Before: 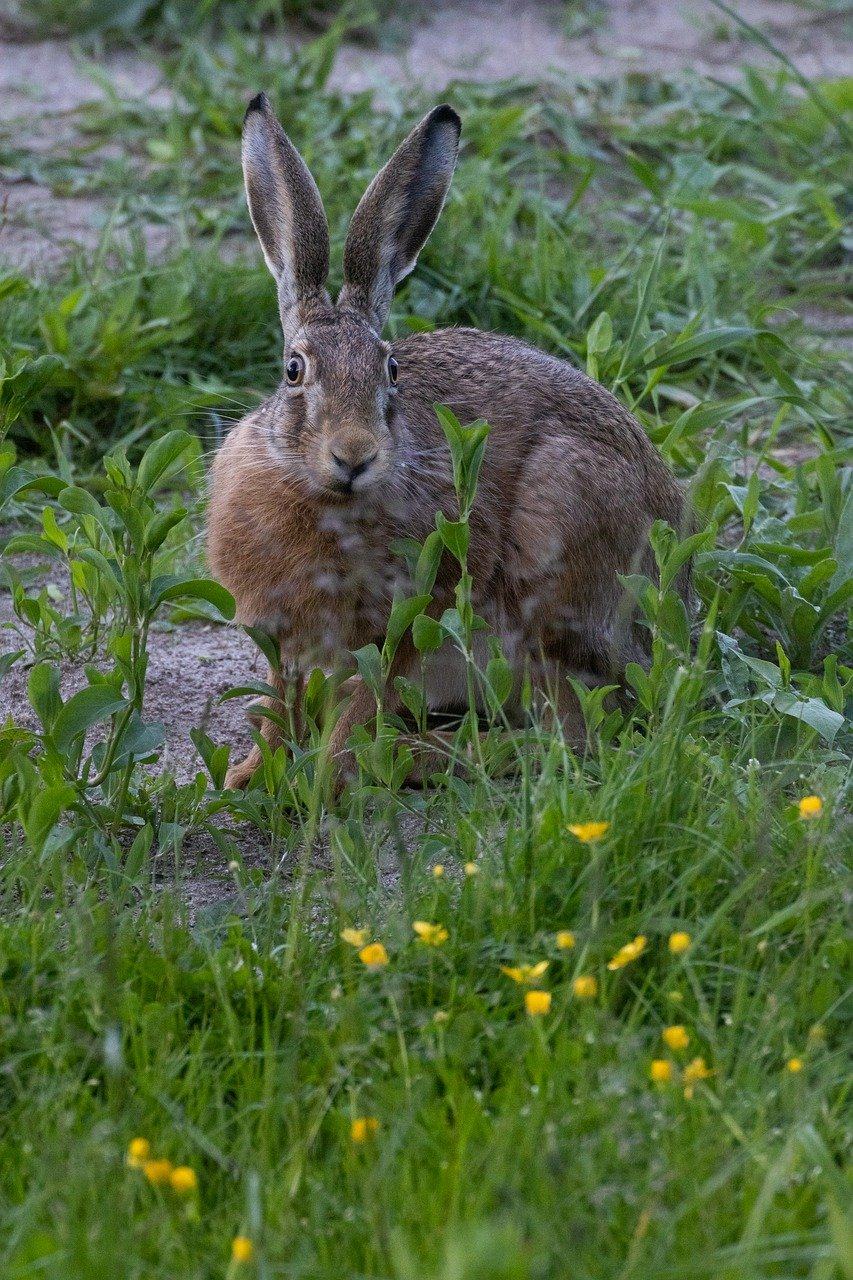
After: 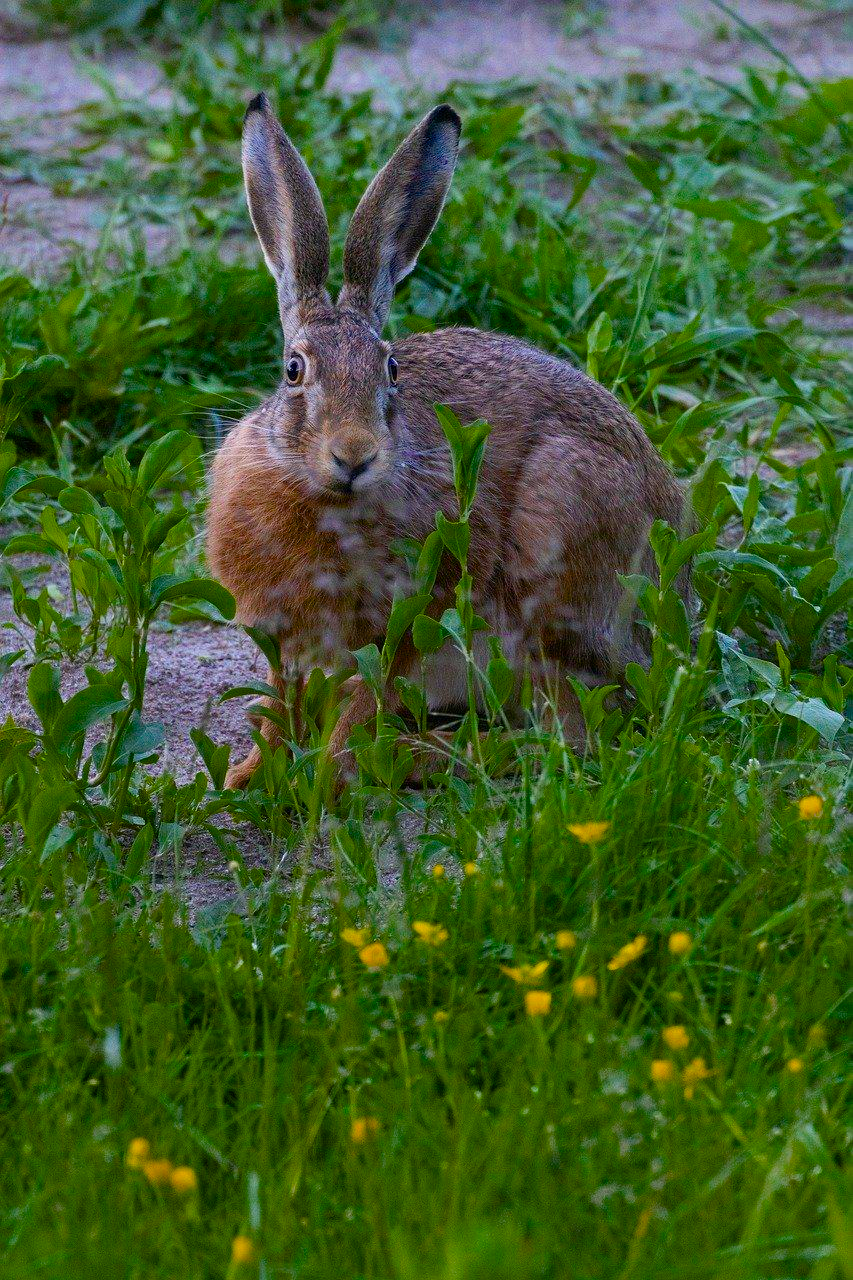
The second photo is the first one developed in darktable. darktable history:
tone equalizer: -7 EV 0.196 EV, -6 EV 0.095 EV, -5 EV 0.072 EV, -4 EV 0.027 EV, -2 EV -0.034 EV, -1 EV -0.028 EV, +0 EV -0.057 EV
color balance rgb: linear chroma grading › global chroma 15.259%, perceptual saturation grading › global saturation 30.071%, global vibrance 15.837%, saturation formula JzAzBz (2021)
color correction: highlights b* -0.013, saturation 1.06
